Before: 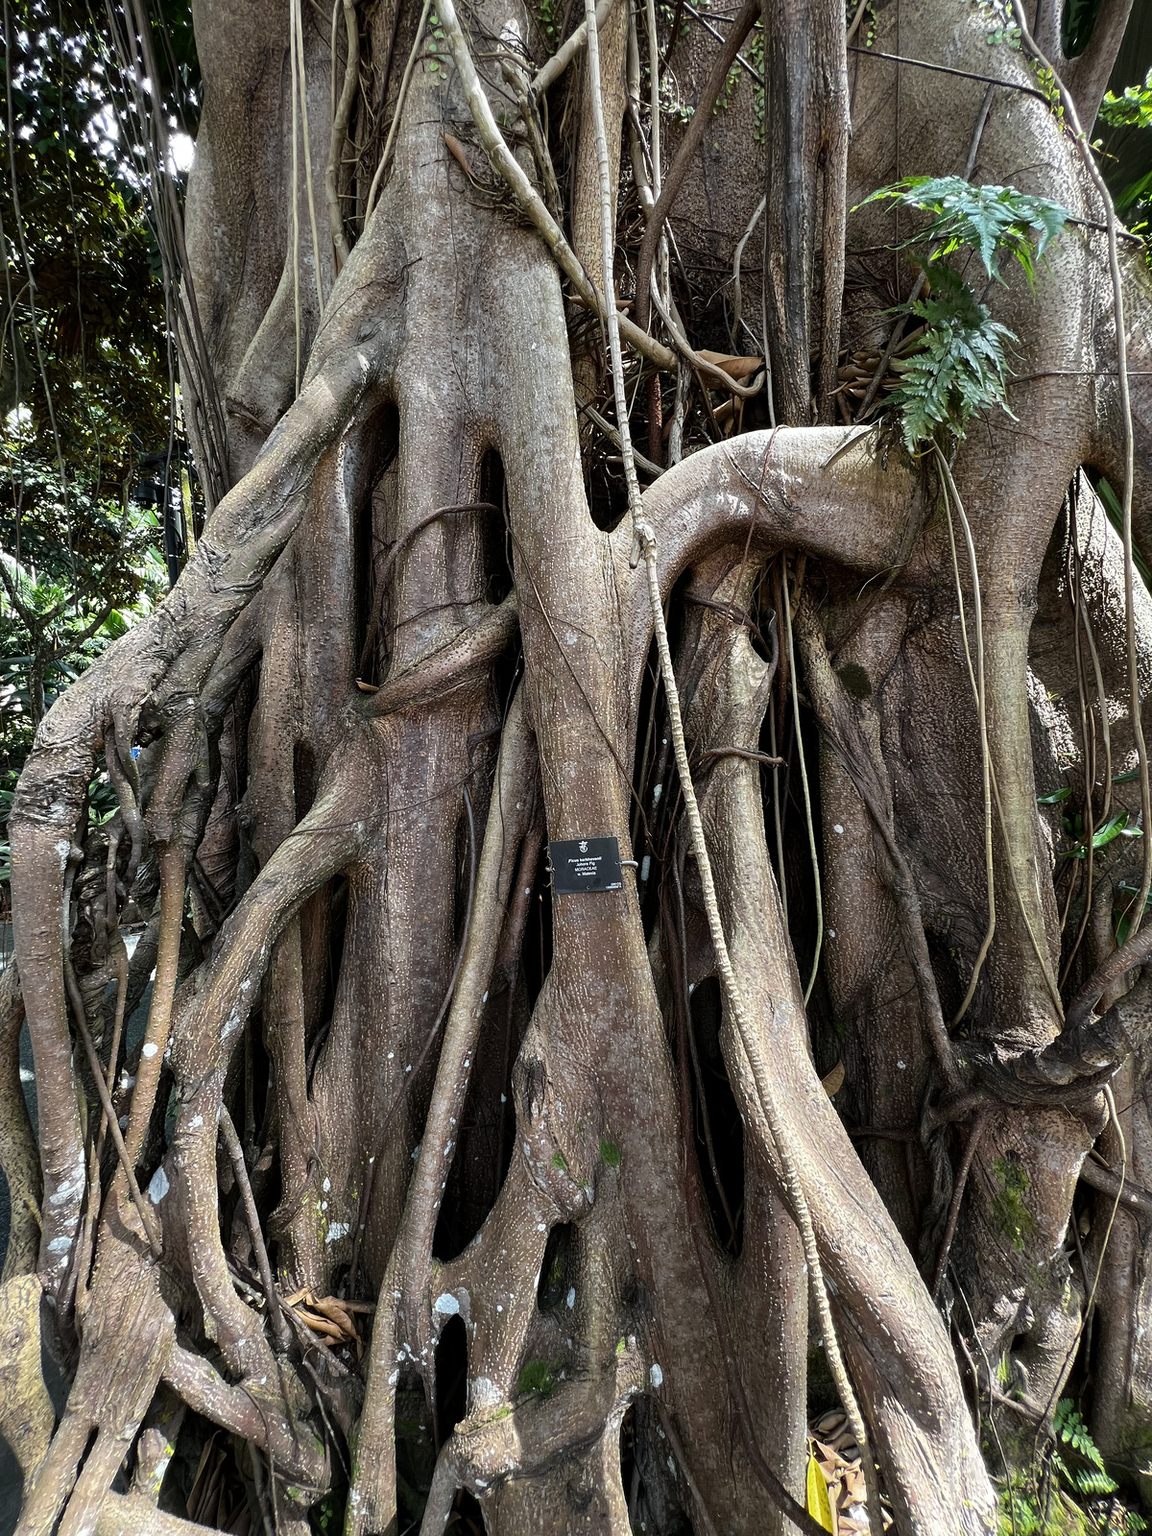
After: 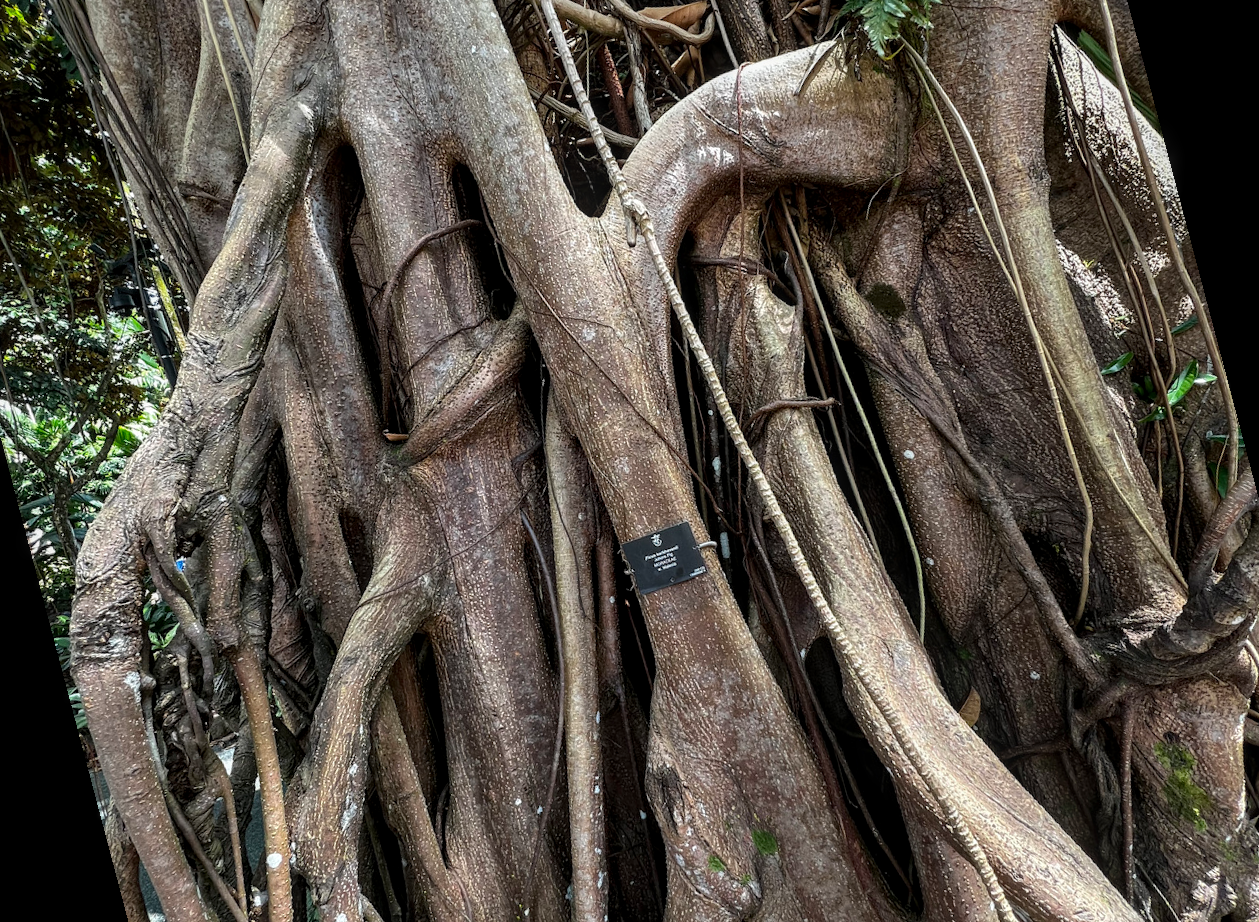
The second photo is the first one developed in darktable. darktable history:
rotate and perspective: rotation -14.8°, crop left 0.1, crop right 0.903, crop top 0.25, crop bottom 0.748
local contrast: on, module defaults
